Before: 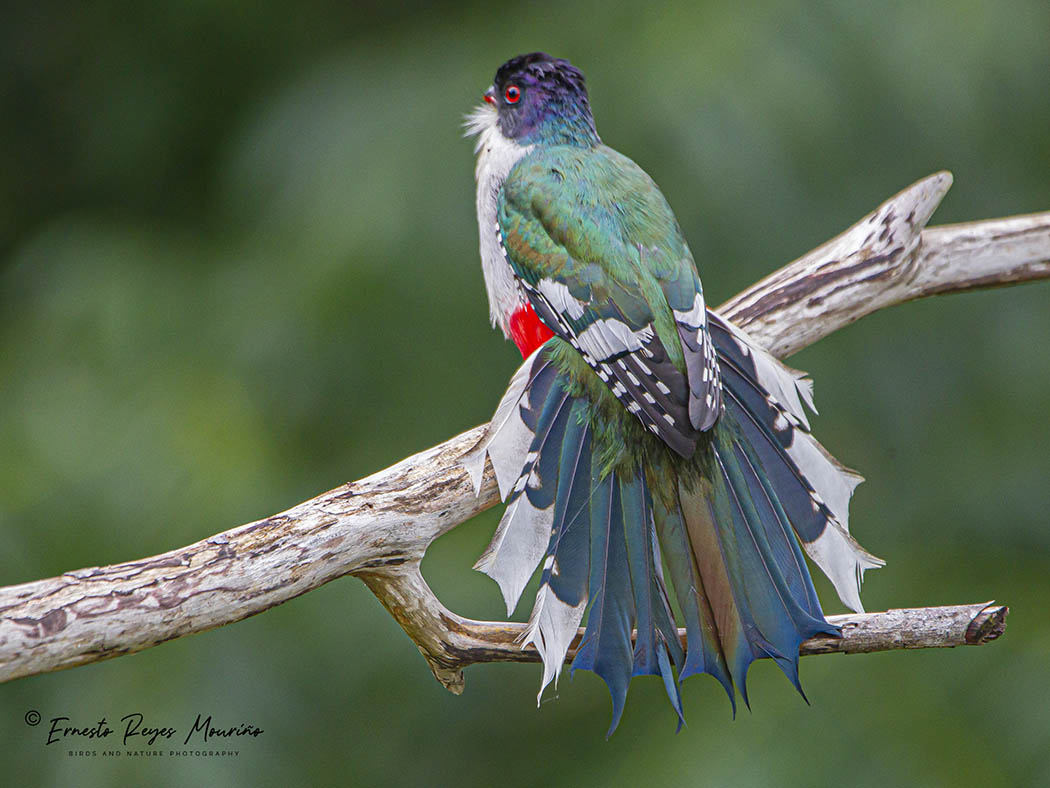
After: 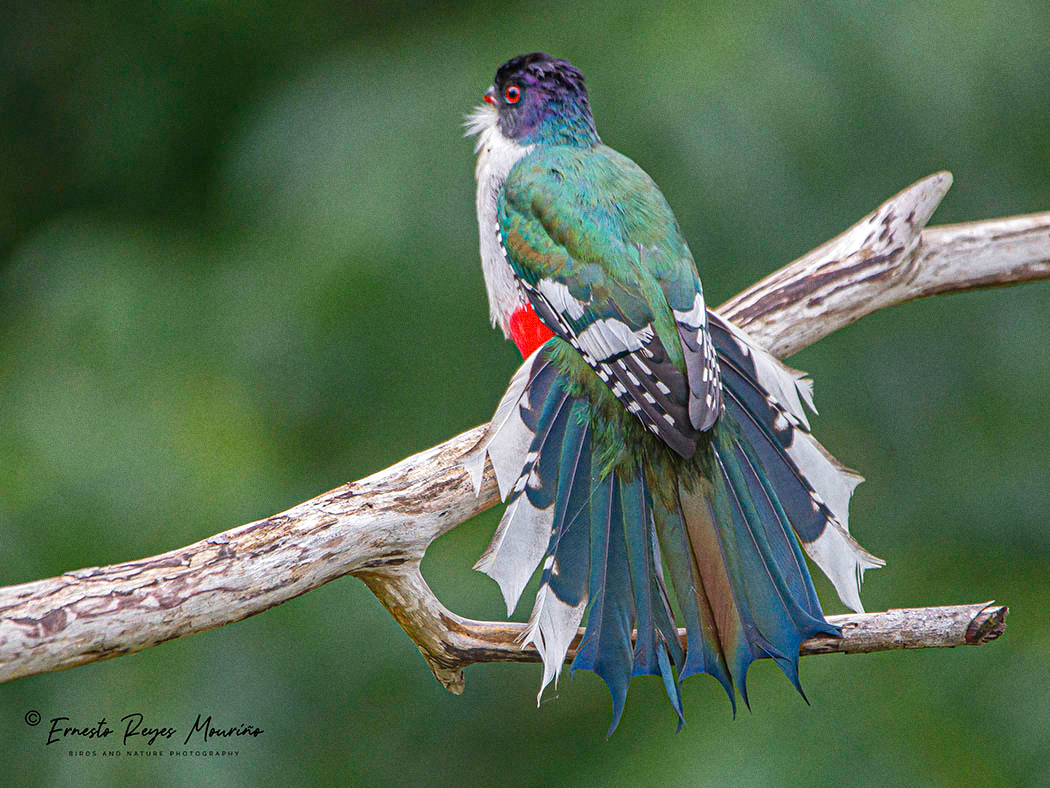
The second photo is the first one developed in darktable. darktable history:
grain: coarseness 0.47 ISO
shadows and highlights: radius 171.16, shadows 27, white point adjustment 3.13, highlights -67.95, soften with gaussian
